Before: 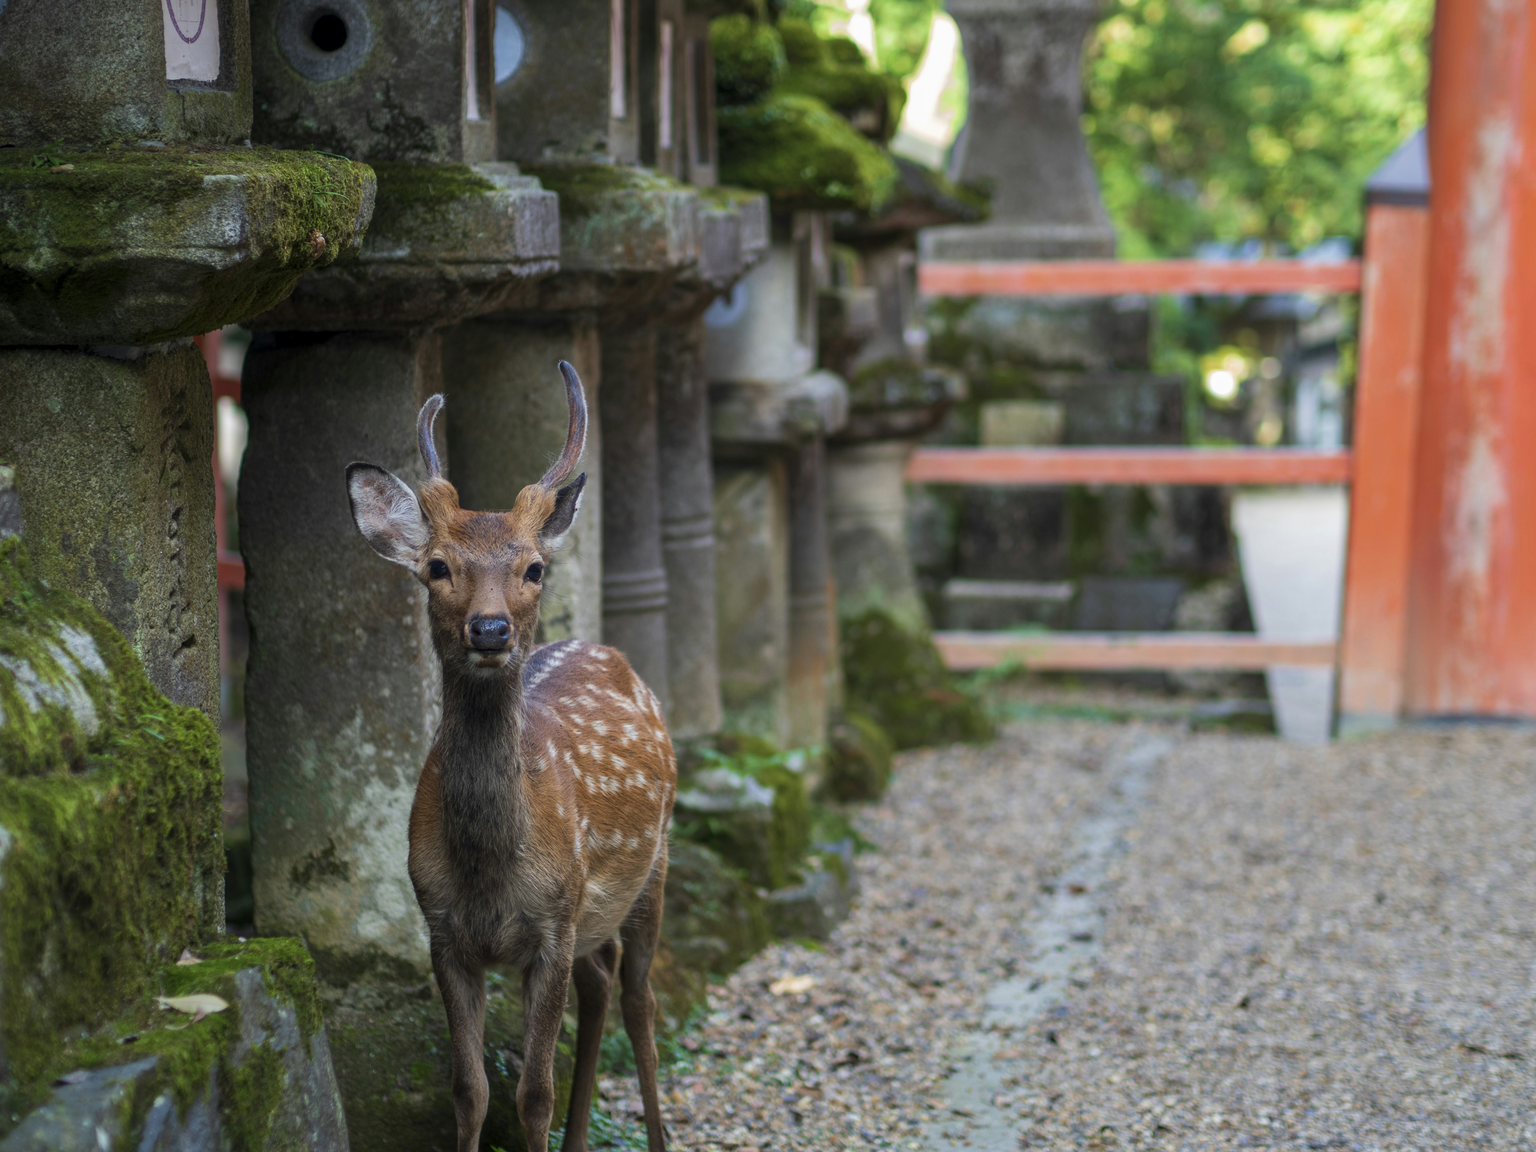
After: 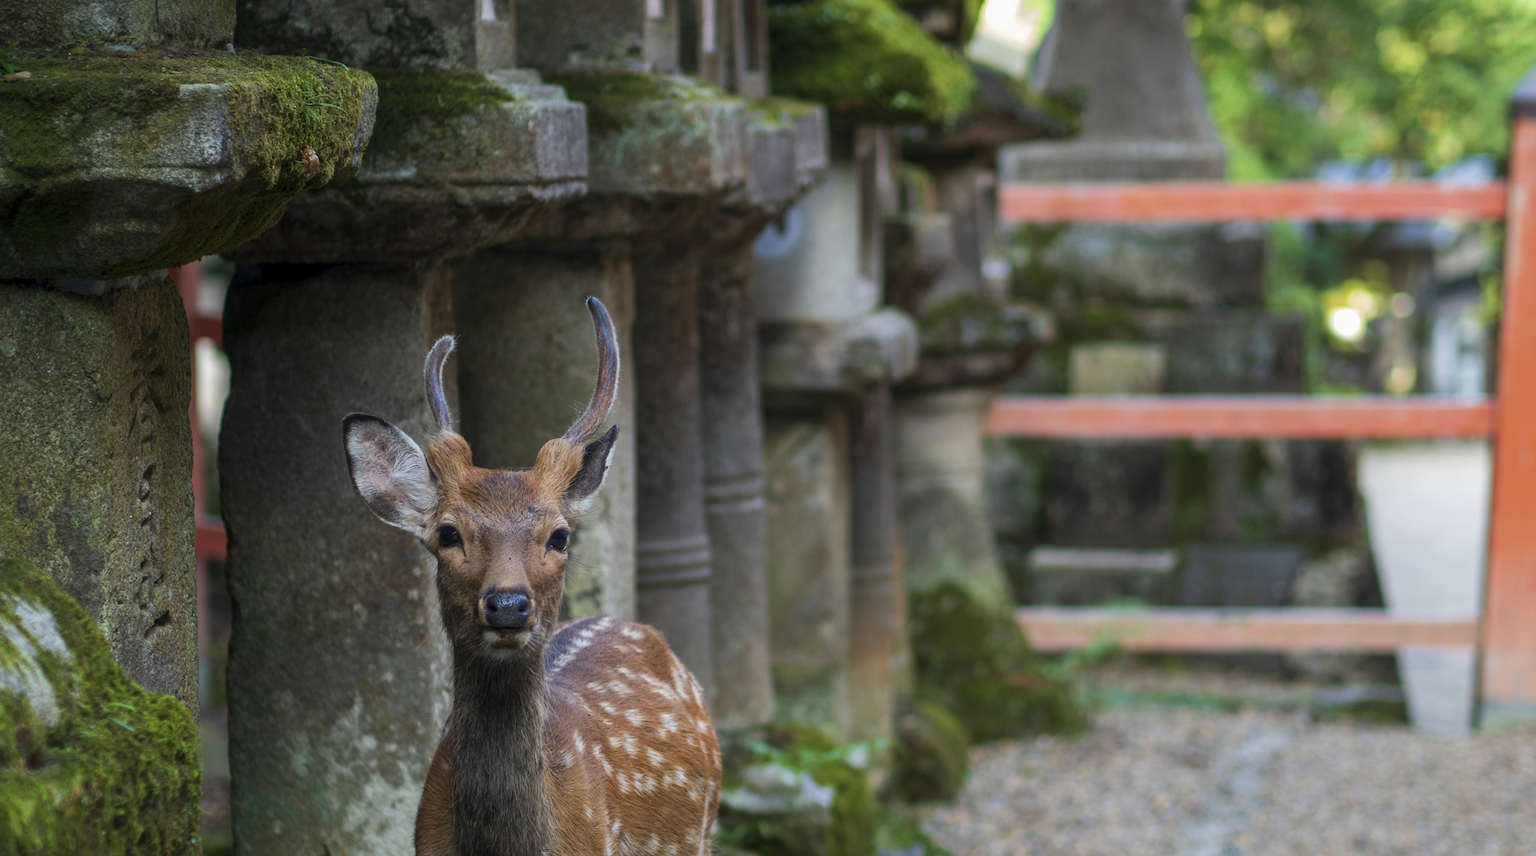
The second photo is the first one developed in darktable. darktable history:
crop: left 3.092%, top 8.873%, right 9.652%, bottom 26.225%
